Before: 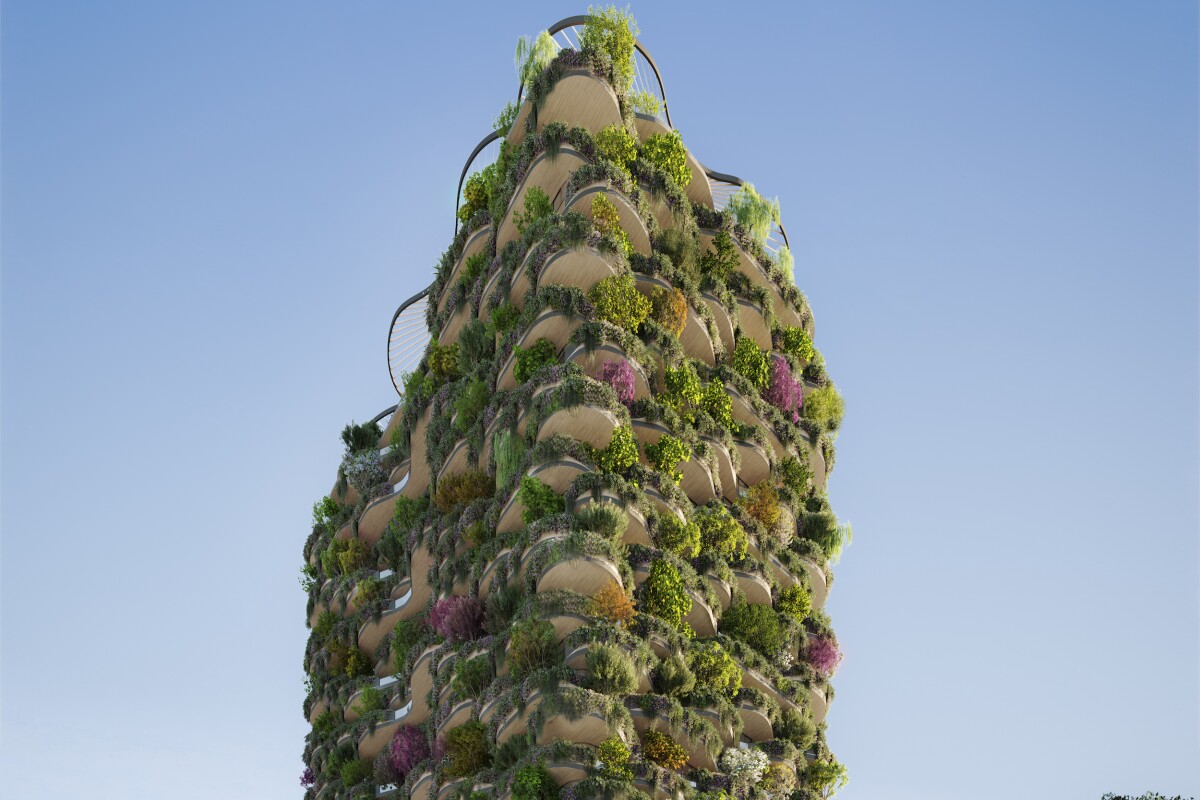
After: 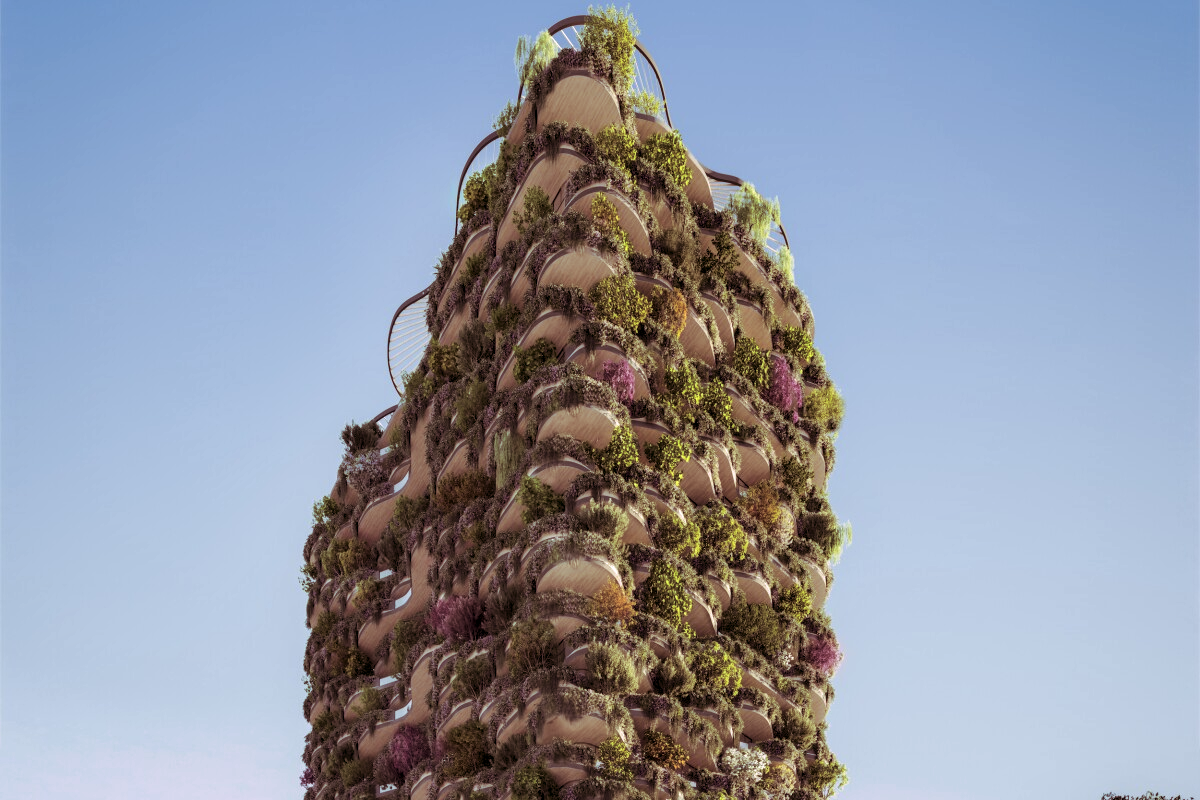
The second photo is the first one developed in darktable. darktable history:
split-toning: highlights › hue 298.8°, highlights › saturation 0.73, compress 41.76%
local contrast: detail 130%
